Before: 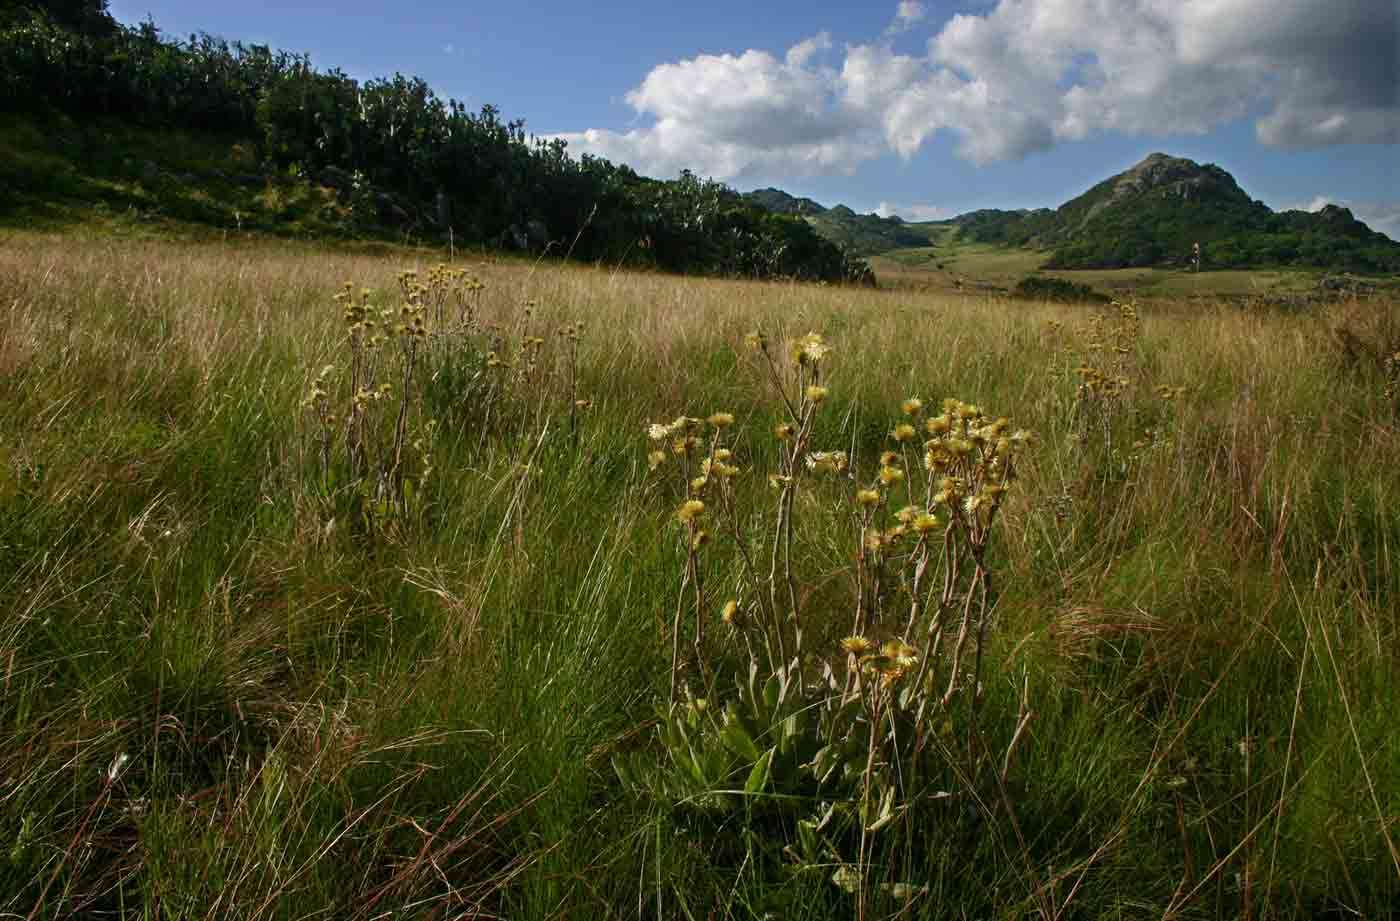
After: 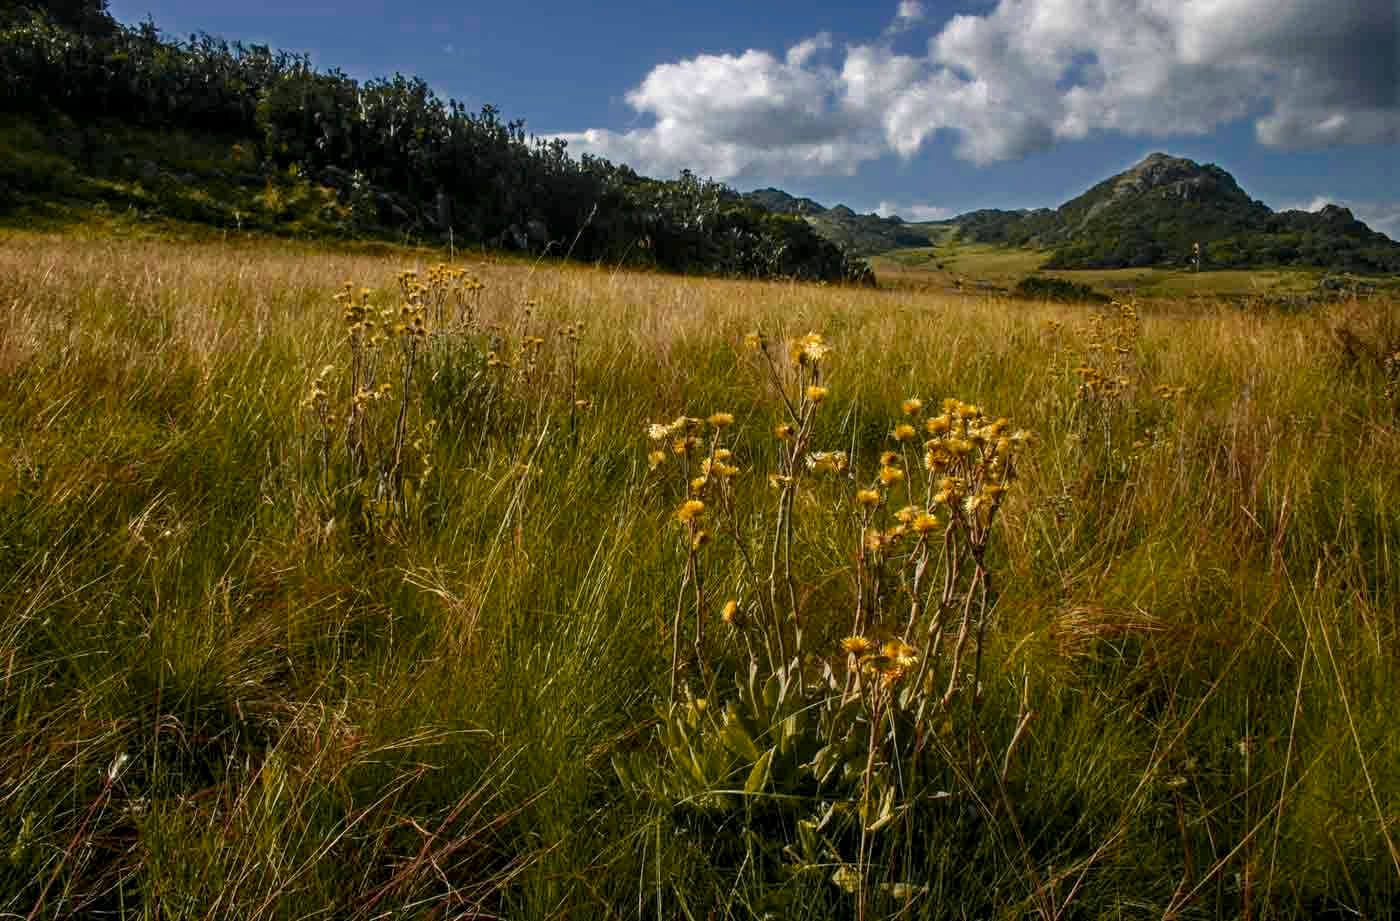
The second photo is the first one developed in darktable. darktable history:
local contrast: on, module defaults
color zones: curves: ch0 [(0, 0.499) (0.143, 0.5) (0.286, 0.5) (0.429, 0.476) (0.571, 0.284) (0.714, 0.243) (0.857, 0.449) (1, 0.499)]; ch1 [(0, 0.532) (0.143, 0.645) (0.286, 0.696) (0.429, 0.211) (0.571, 0.504) (0.714, 0.493) (0.857, 0.495) (1, 0.532)]; ch2 [(0, 0.5) (0.143, 0.5) (0.286, 0.427) (0.429, 0.324) (0.571, 0.5) (0.714, 0.5) (0.857, 0.5) (1, 0.5)]
